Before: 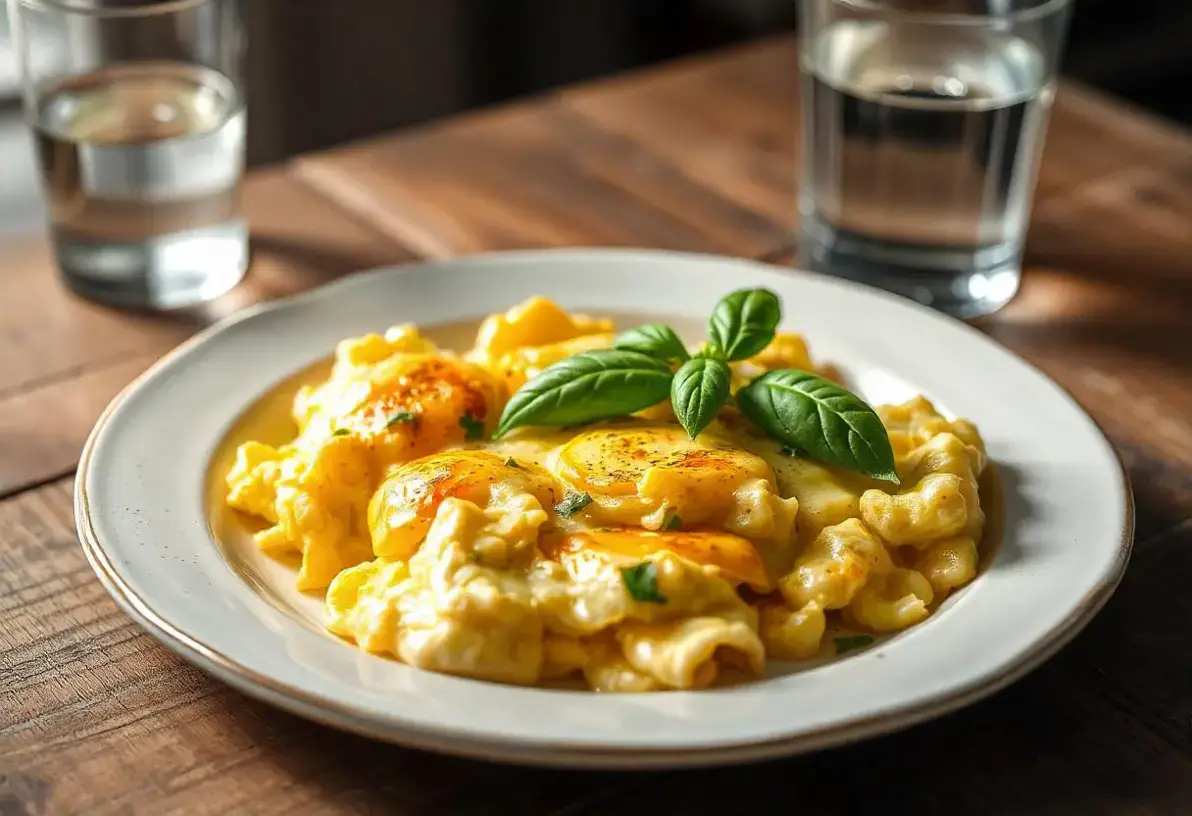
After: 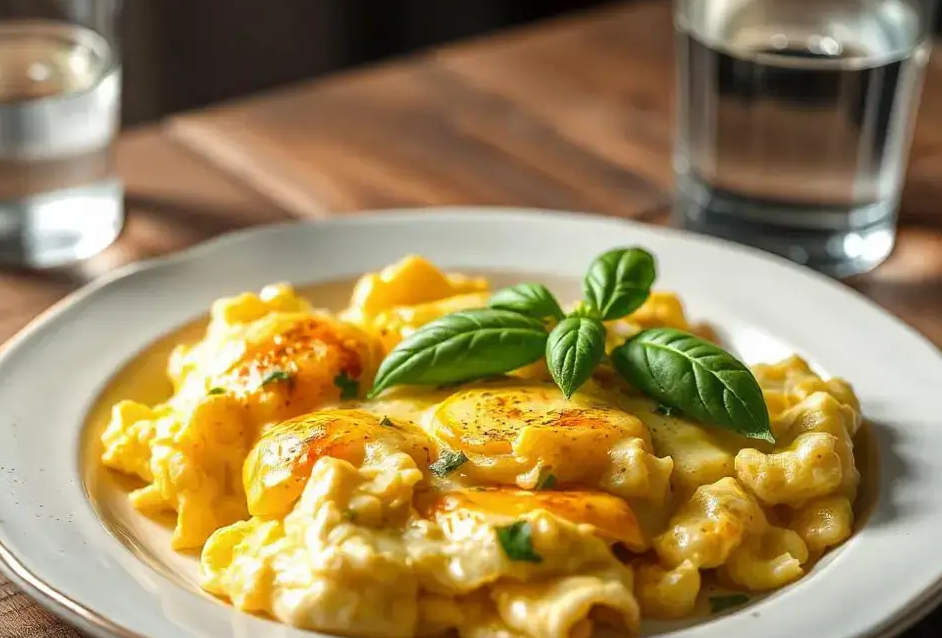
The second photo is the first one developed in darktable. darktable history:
crop and rotate: left 10.509%, top 5.104%, right 10.44%, bottom 16.596%
